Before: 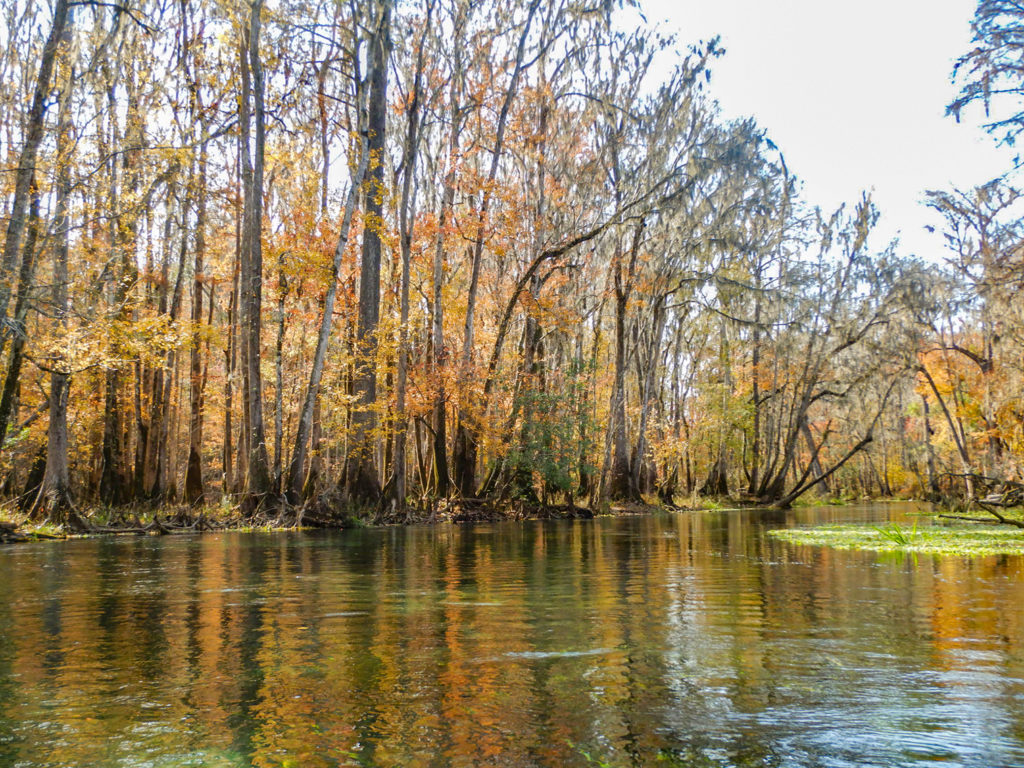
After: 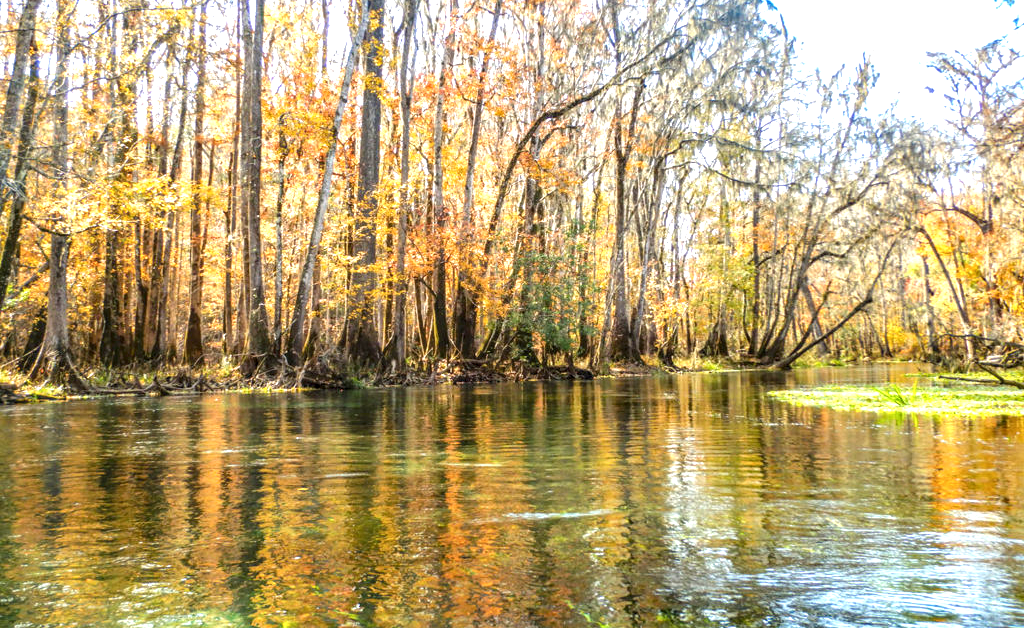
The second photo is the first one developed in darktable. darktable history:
tone equalizer: edges refinement/feathering 500, mask exposure compensation -1.57 EV, preserve details no
exposure: exposure 0.99 EV, compensate highlight preservation false
color balance rgb: perceptual saturation grading › global saturation 0.618%
levels: black 0.035%
crop and rotate: top 18.185%
local contrast: on, module defaults
